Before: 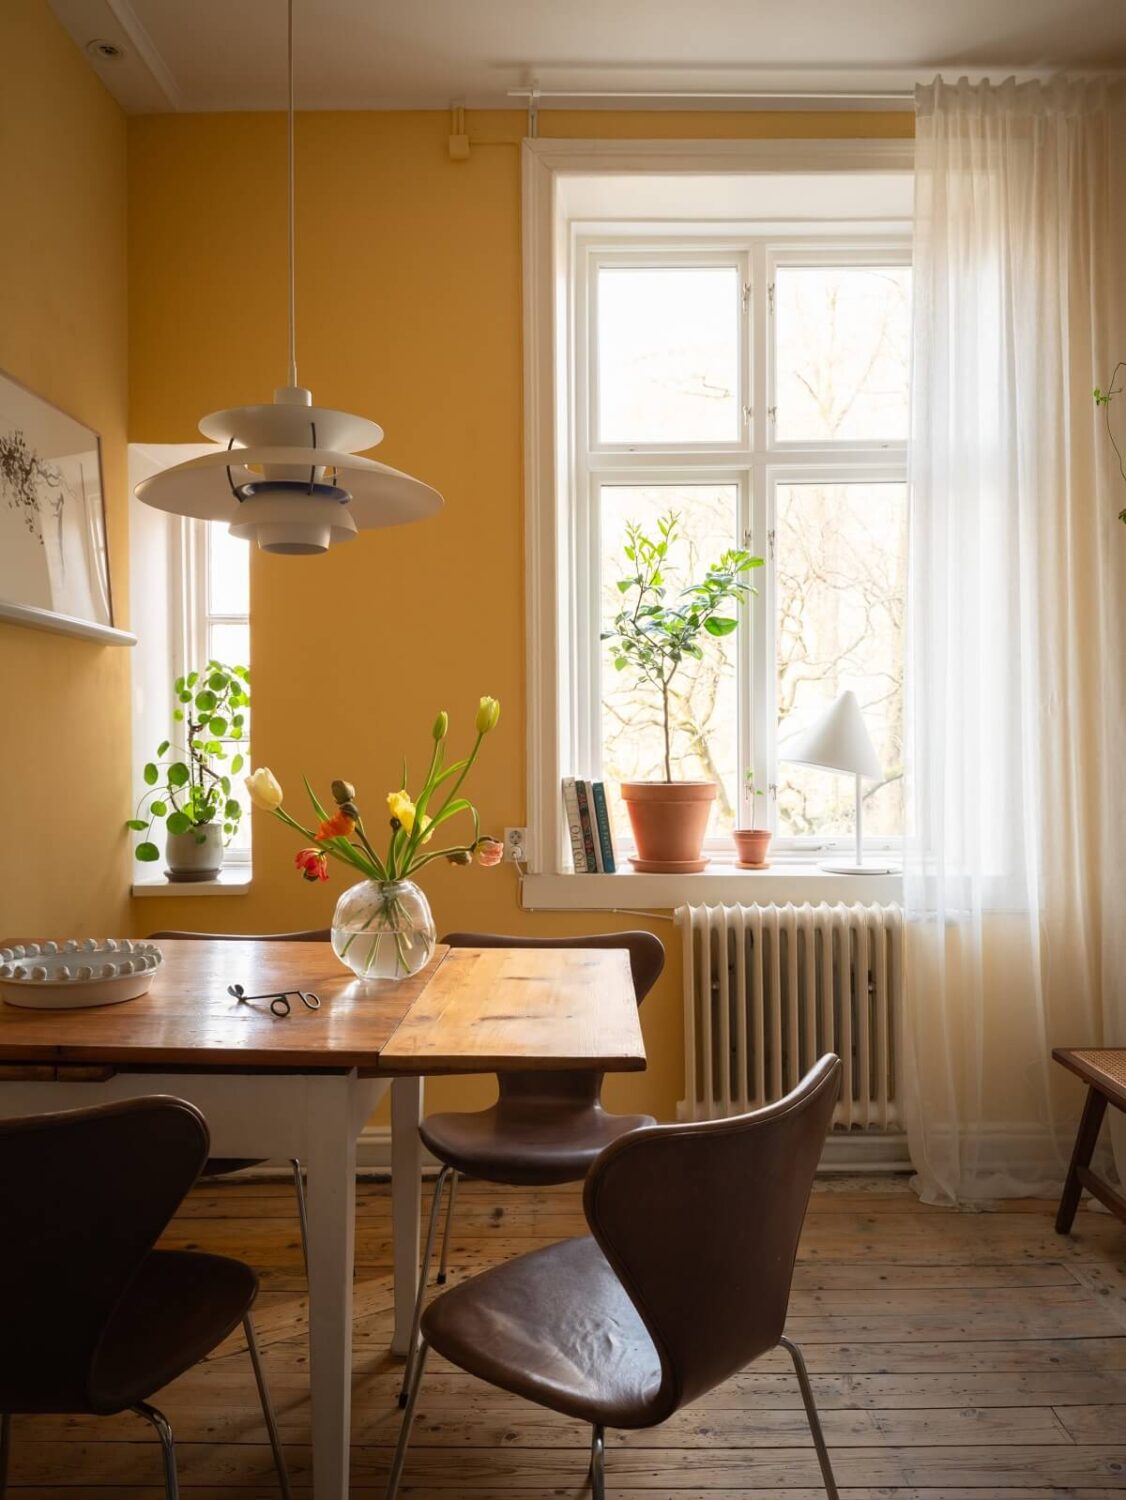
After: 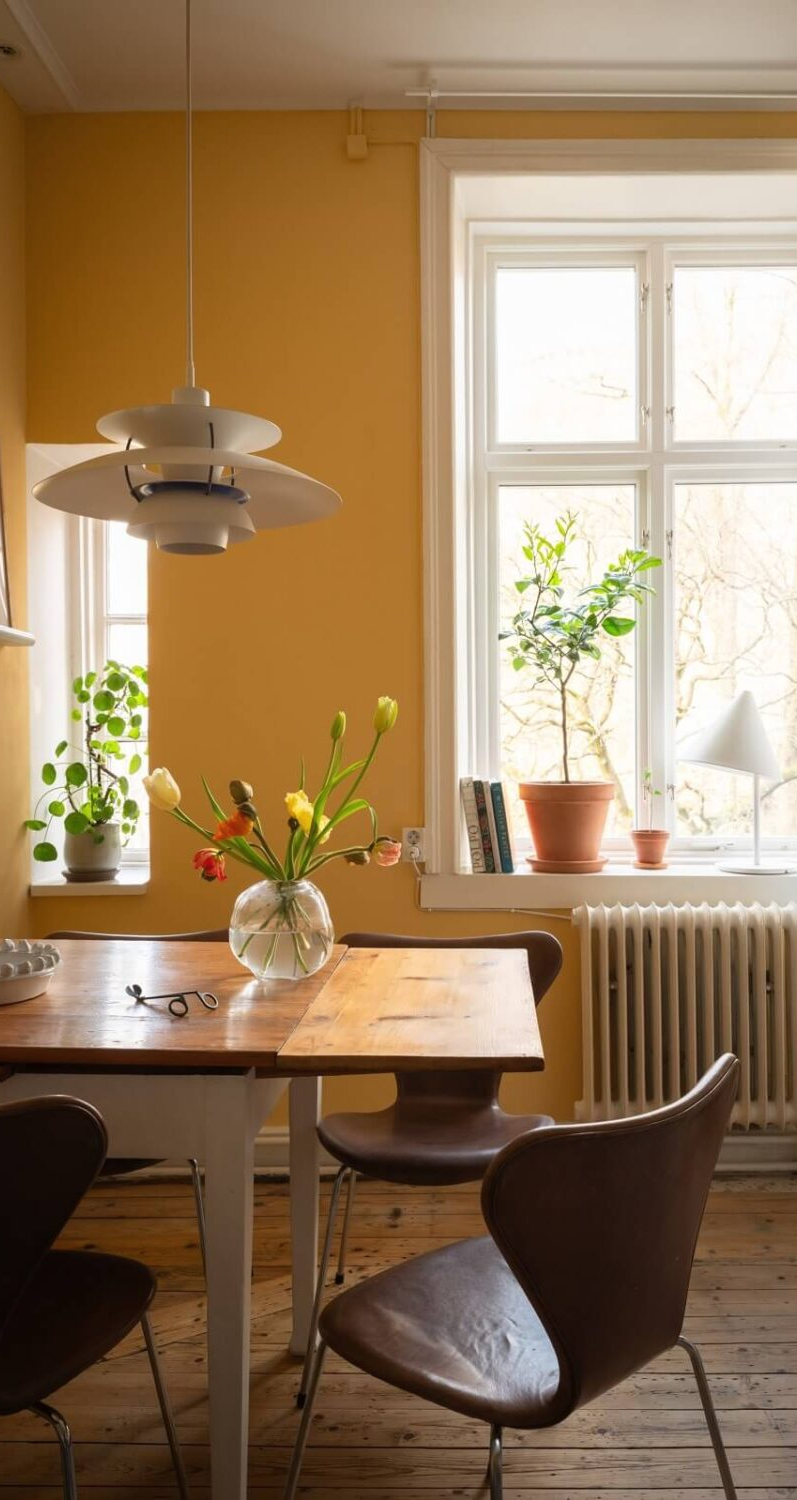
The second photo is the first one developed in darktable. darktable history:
color balance rgb: linear chroma grading › global chroma -0.67%, saturation formula JzAzBz (2021)
crop and rotate: left 9.061%, right 20.142%
